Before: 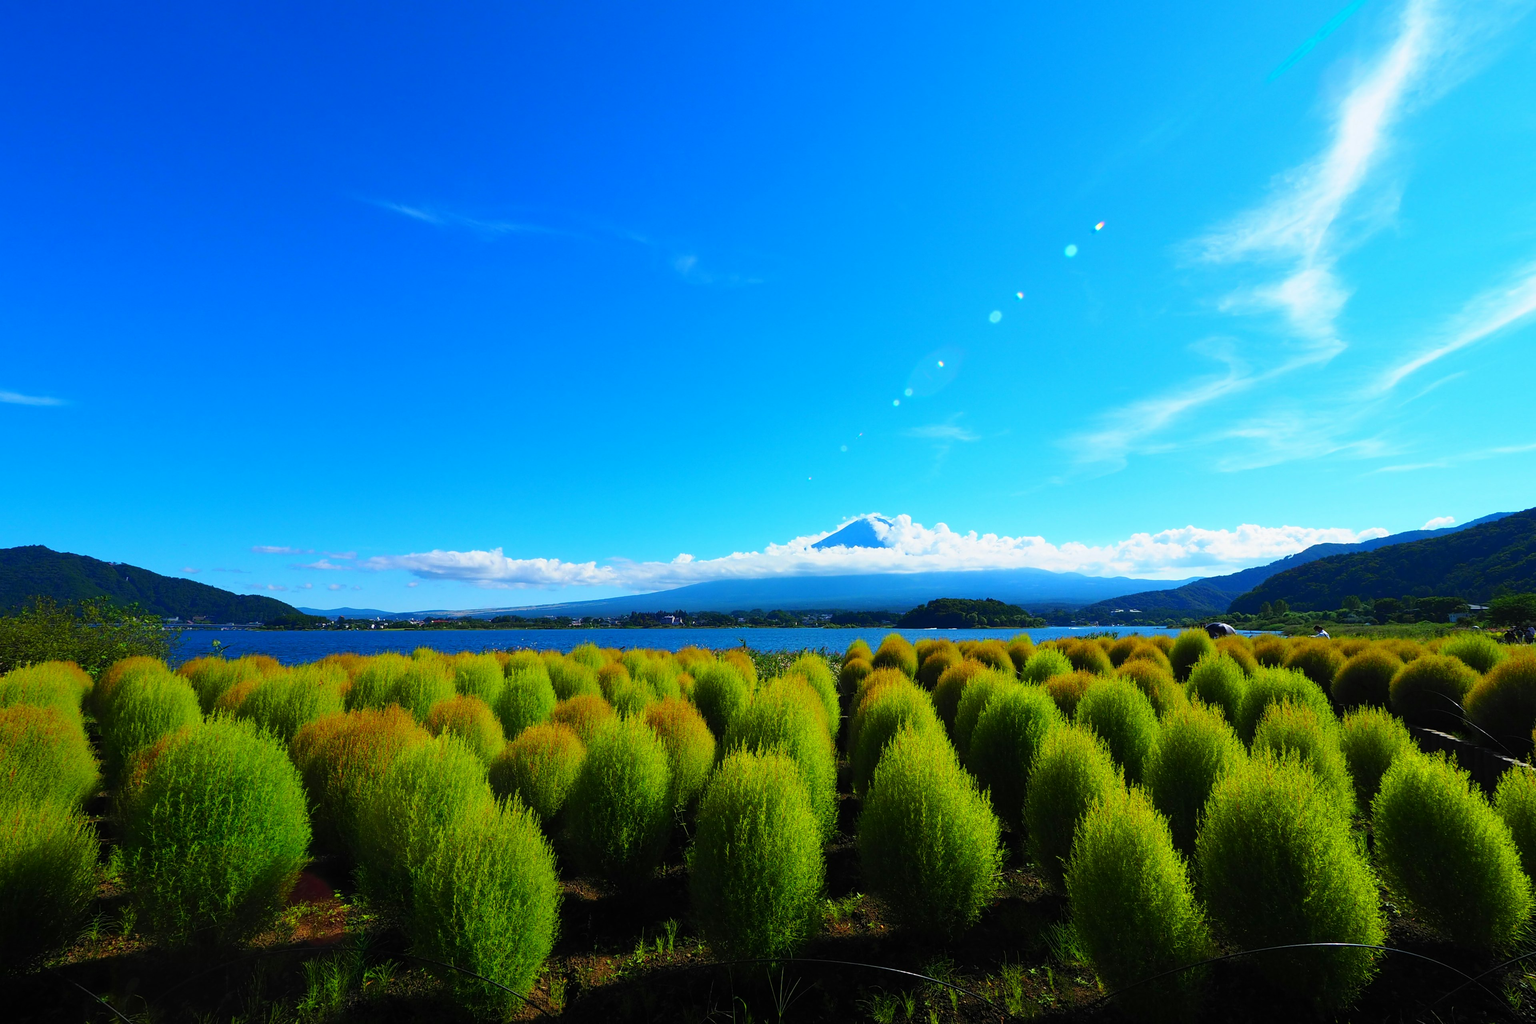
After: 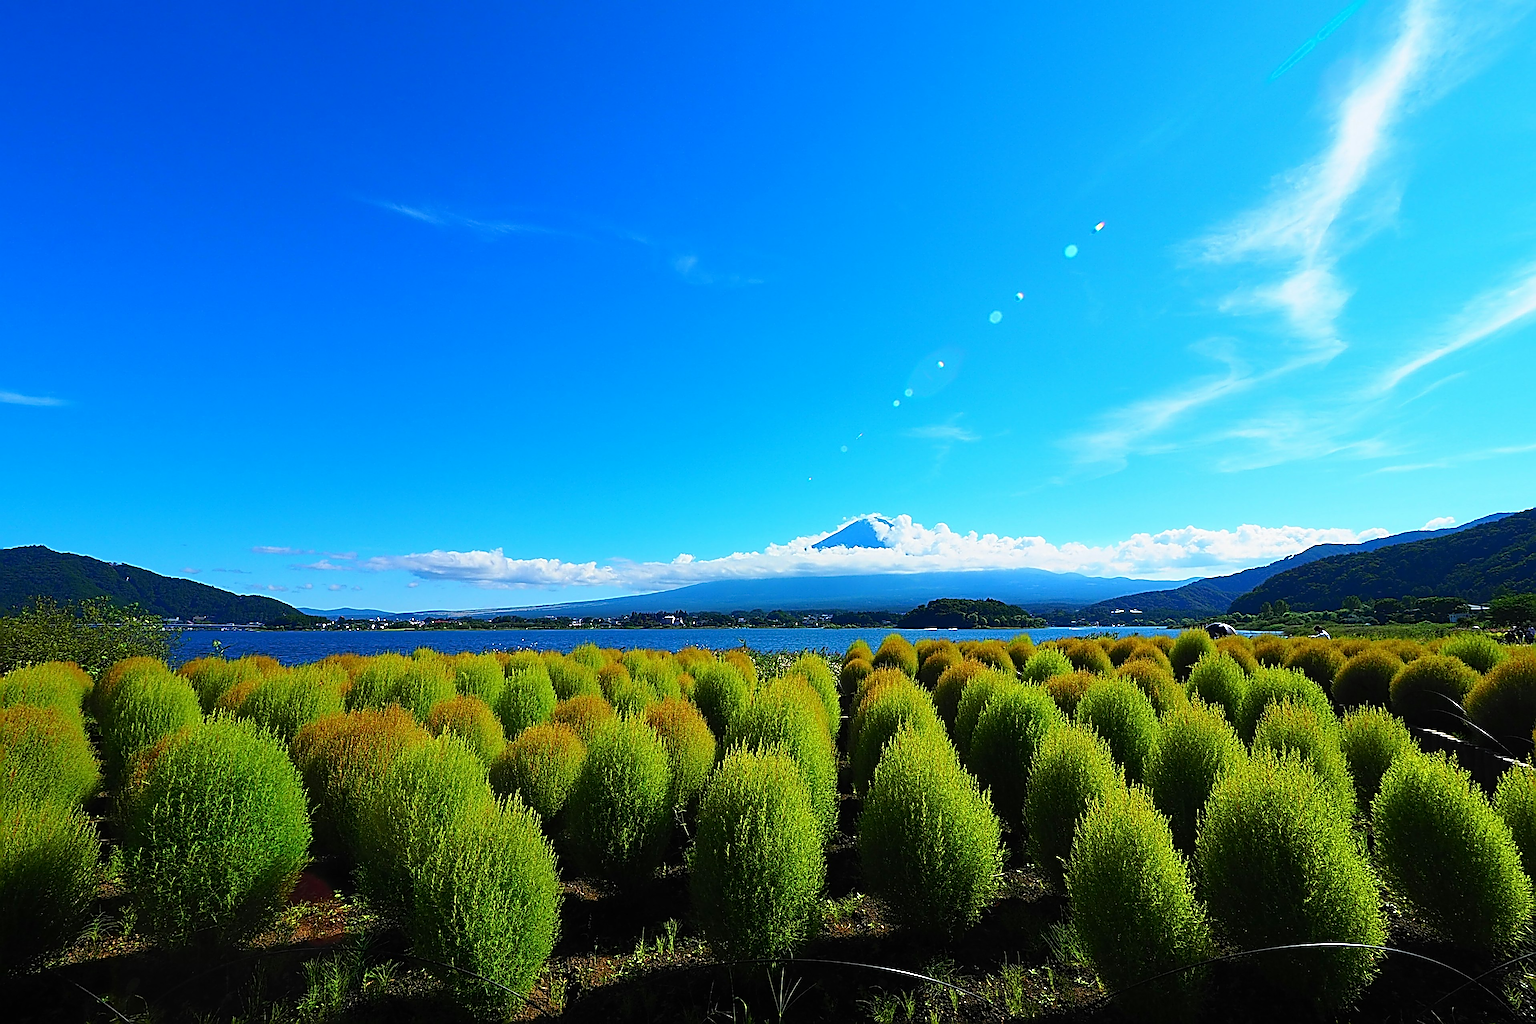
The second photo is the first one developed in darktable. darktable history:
sharpen: radius 3.142, amount 1.733
